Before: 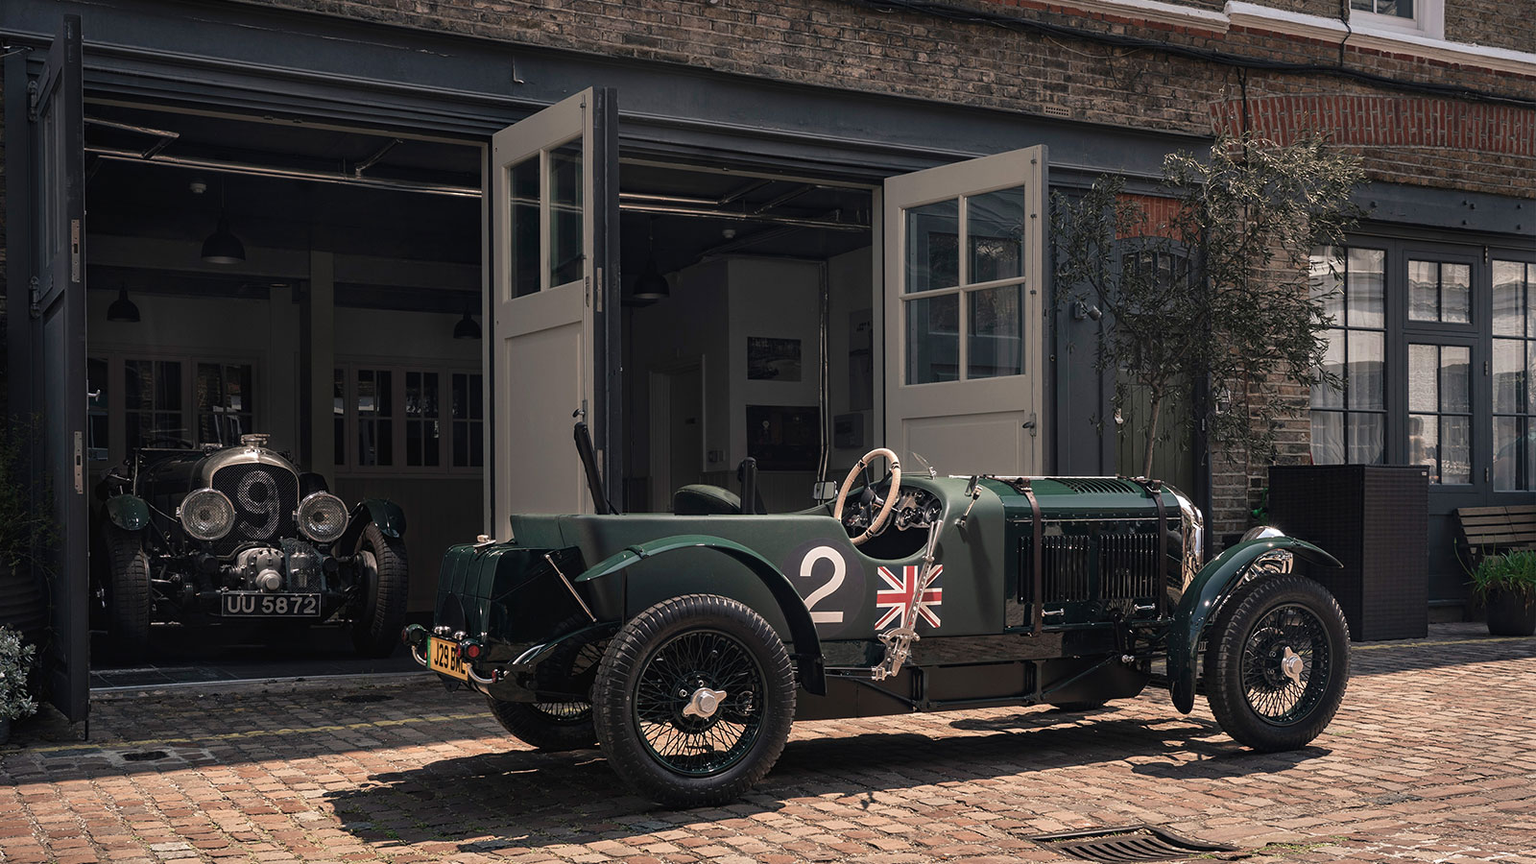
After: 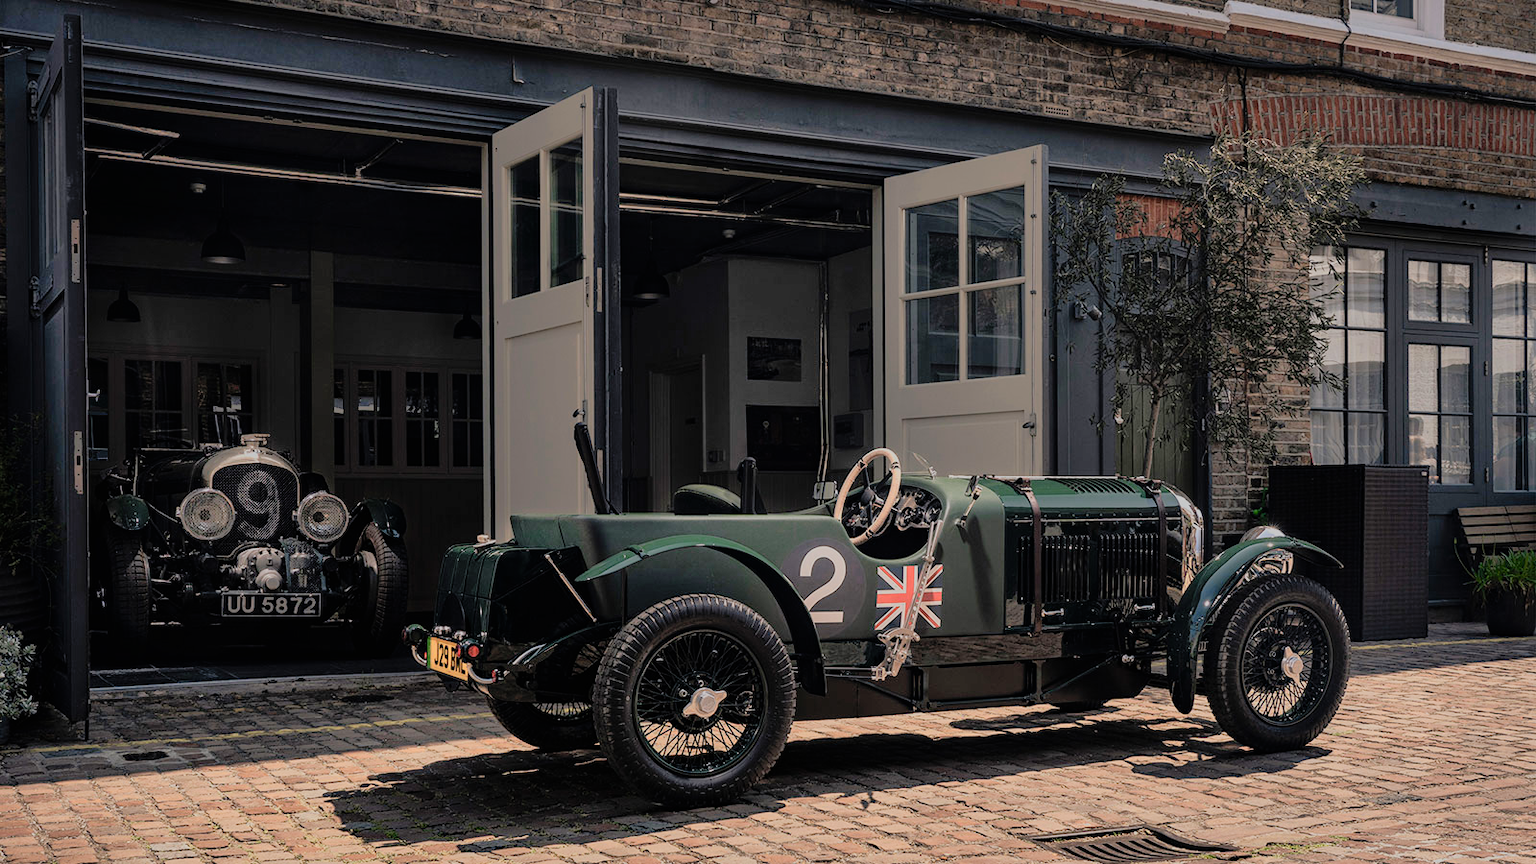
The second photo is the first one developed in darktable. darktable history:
color zones: curves: ch0 [(0.099, 0.624) (0.257, 0.596) (0.384, 0.376) (0.529, 0.492) (0.697, 0.564) (0.768, 0.532) (0.908, 0.644)]; ch1 [(0.112, 0.564) (0.254, 0.612) (0.432, 0.676) (0.592, 0.456) (0.743, 0.684) (0.888, 0.536)]; ch2 [(0.25, 0.5) (0.469, 0.36) (0.75, 0.5)]
shadows and highlights: on, module defaults
filmic rgb: black relative exposure -7.65 EV, white relative exposure 4.56 EV, hardness 3.61, contrast 1.056
